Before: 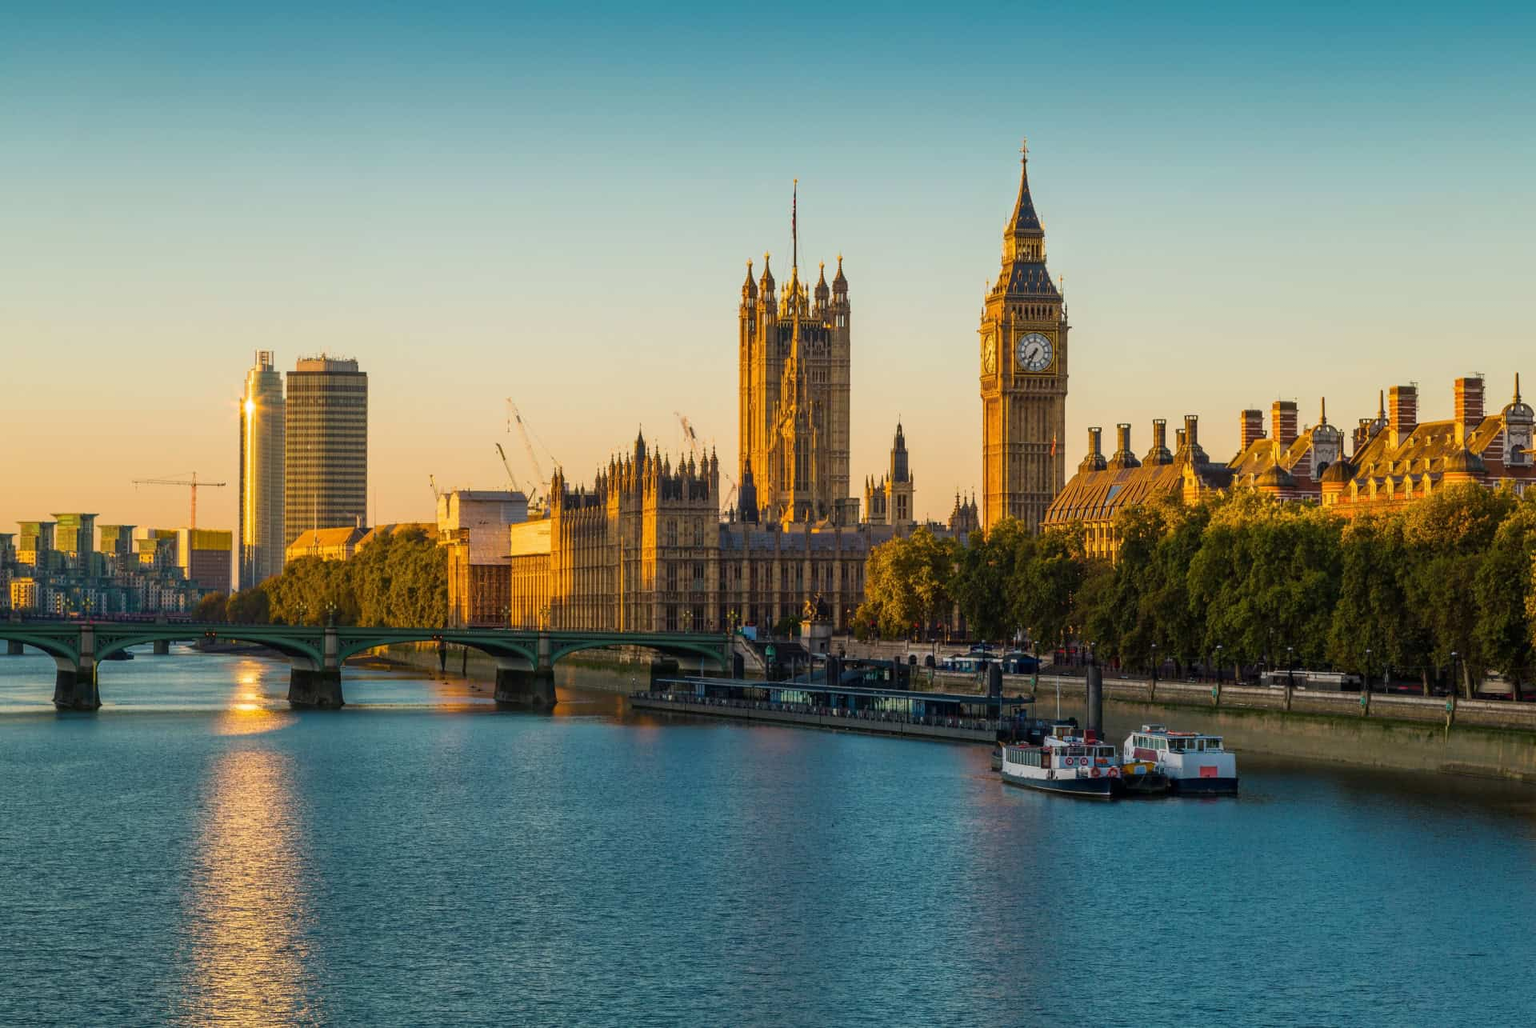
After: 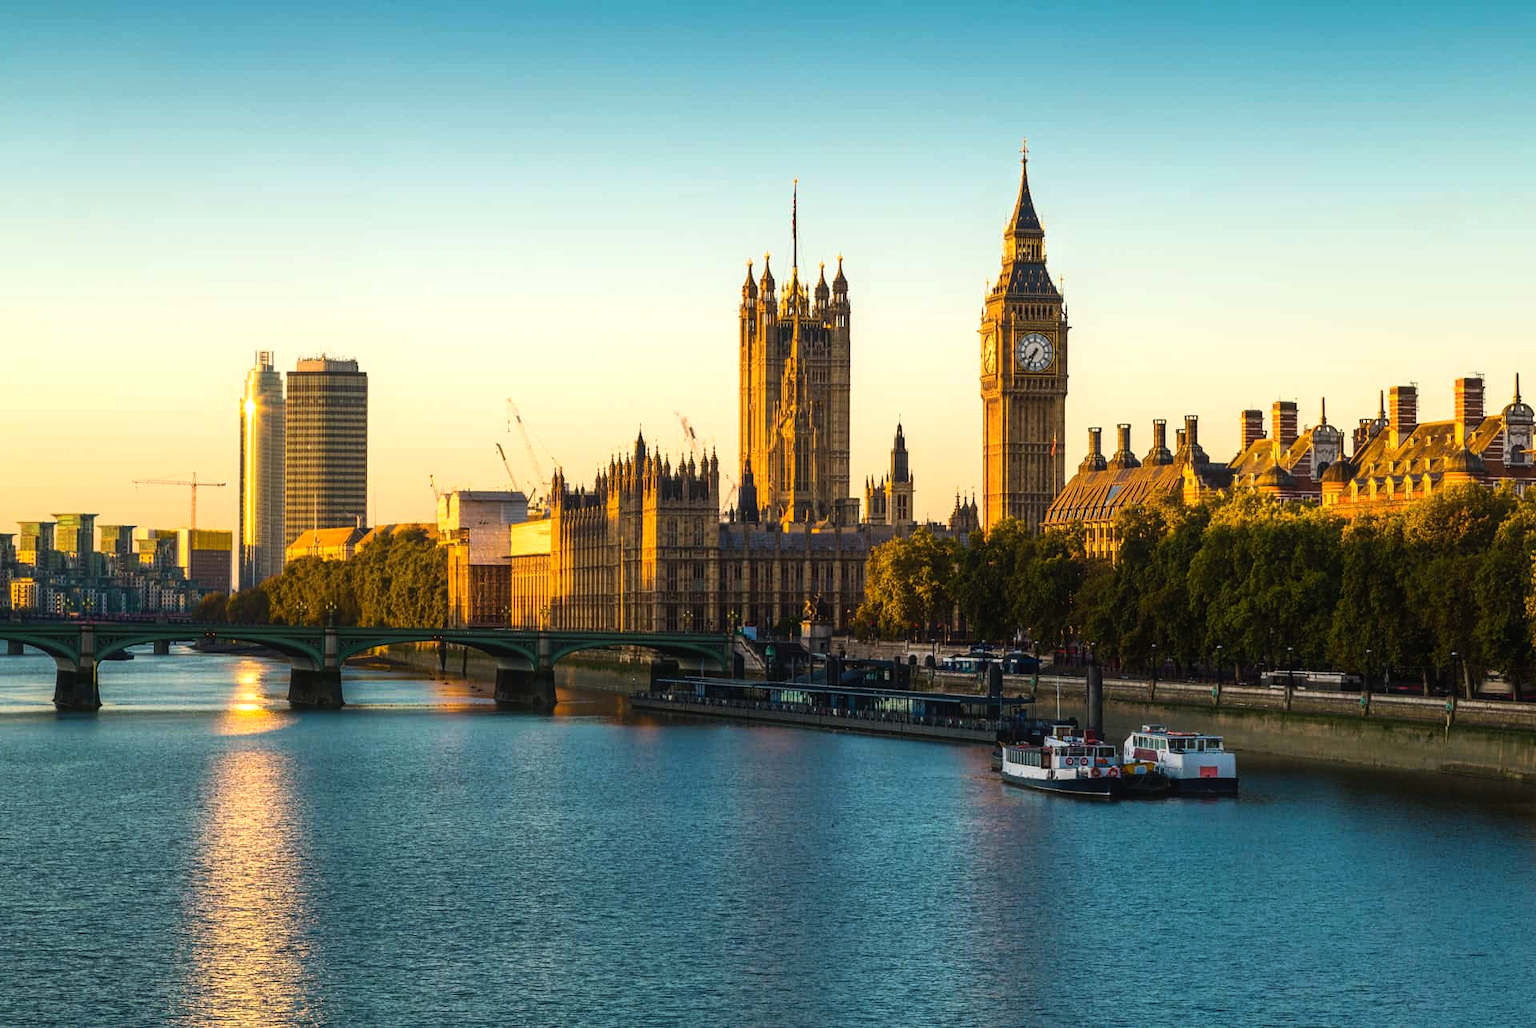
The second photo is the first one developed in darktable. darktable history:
contrast equalizer: y [[0.5, 0.488, 0.462, 0.461, 0.491, 0.5], [0.5 ×6], [0.5 ×6], [0 ×6], [0 ×6]]
tone equalizer: -8 EV -0.75 EV, -7 EV -0.7 EV, -6 EV -0.6 EV, -5 EV -0.4 EV, -3 EV 0.4 EV, -2 EV 0.6 EV, -1 EV 0.7 EV, +0 EV 0.75 EV, edges refinement/feathering 500, mask exposure compensation -1.57 EV, preserve details no
